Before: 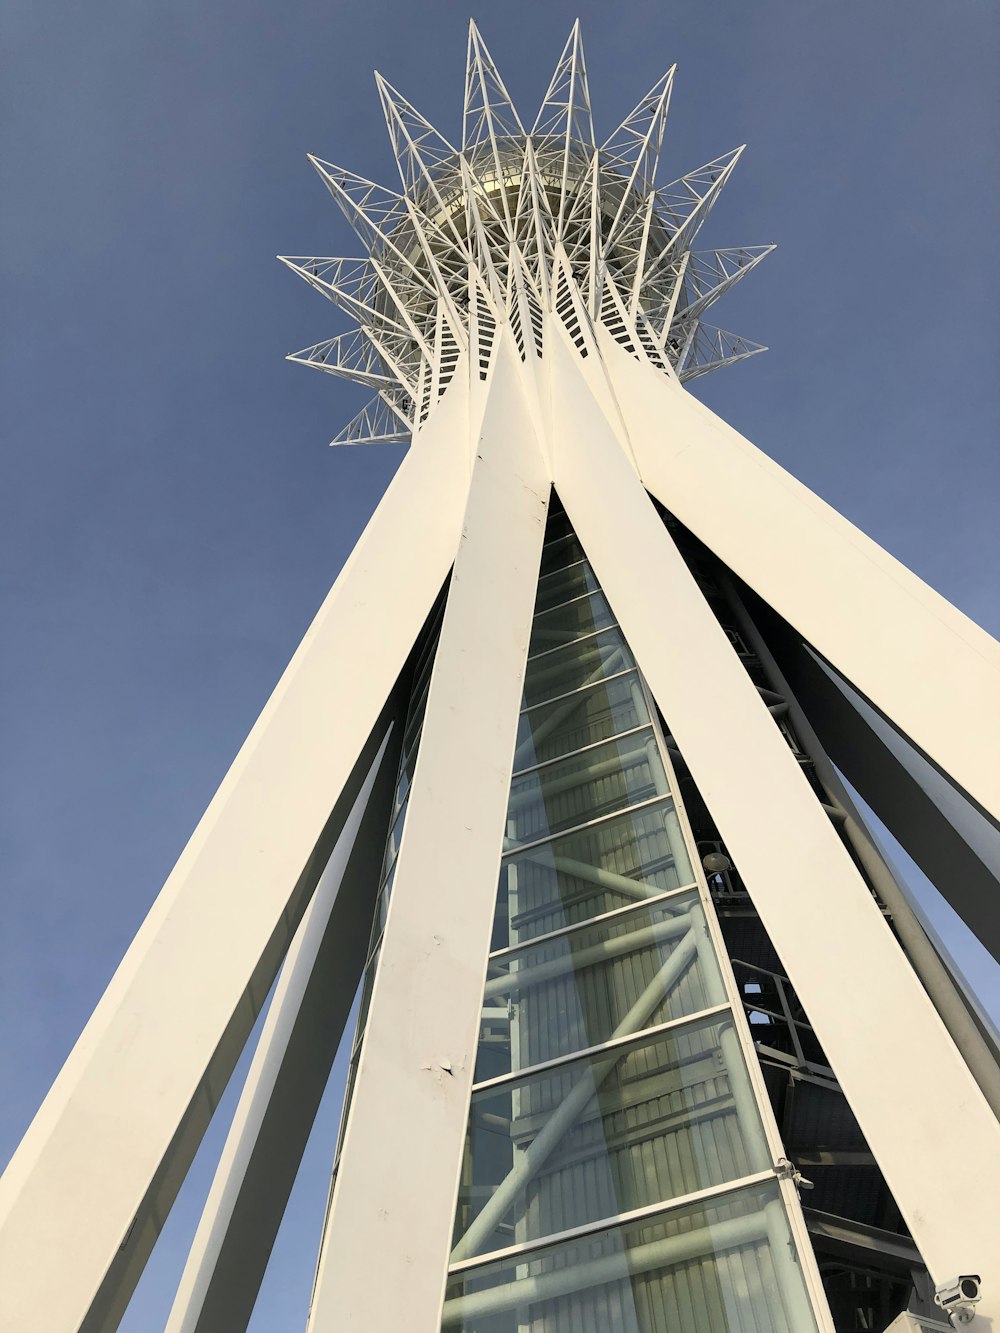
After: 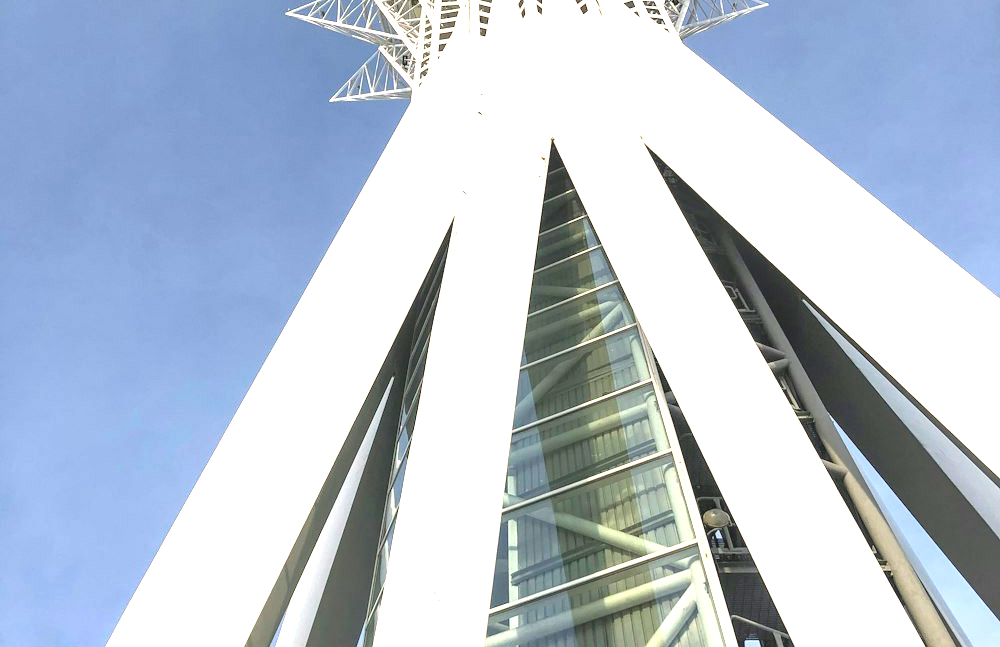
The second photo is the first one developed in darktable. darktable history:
exposure: black level correction 0, exposure 1.2 EV, compensate highlight preservation false
crop and rotate: top 25.837%, bottom 25.573%
local contrast: on, module defaults
